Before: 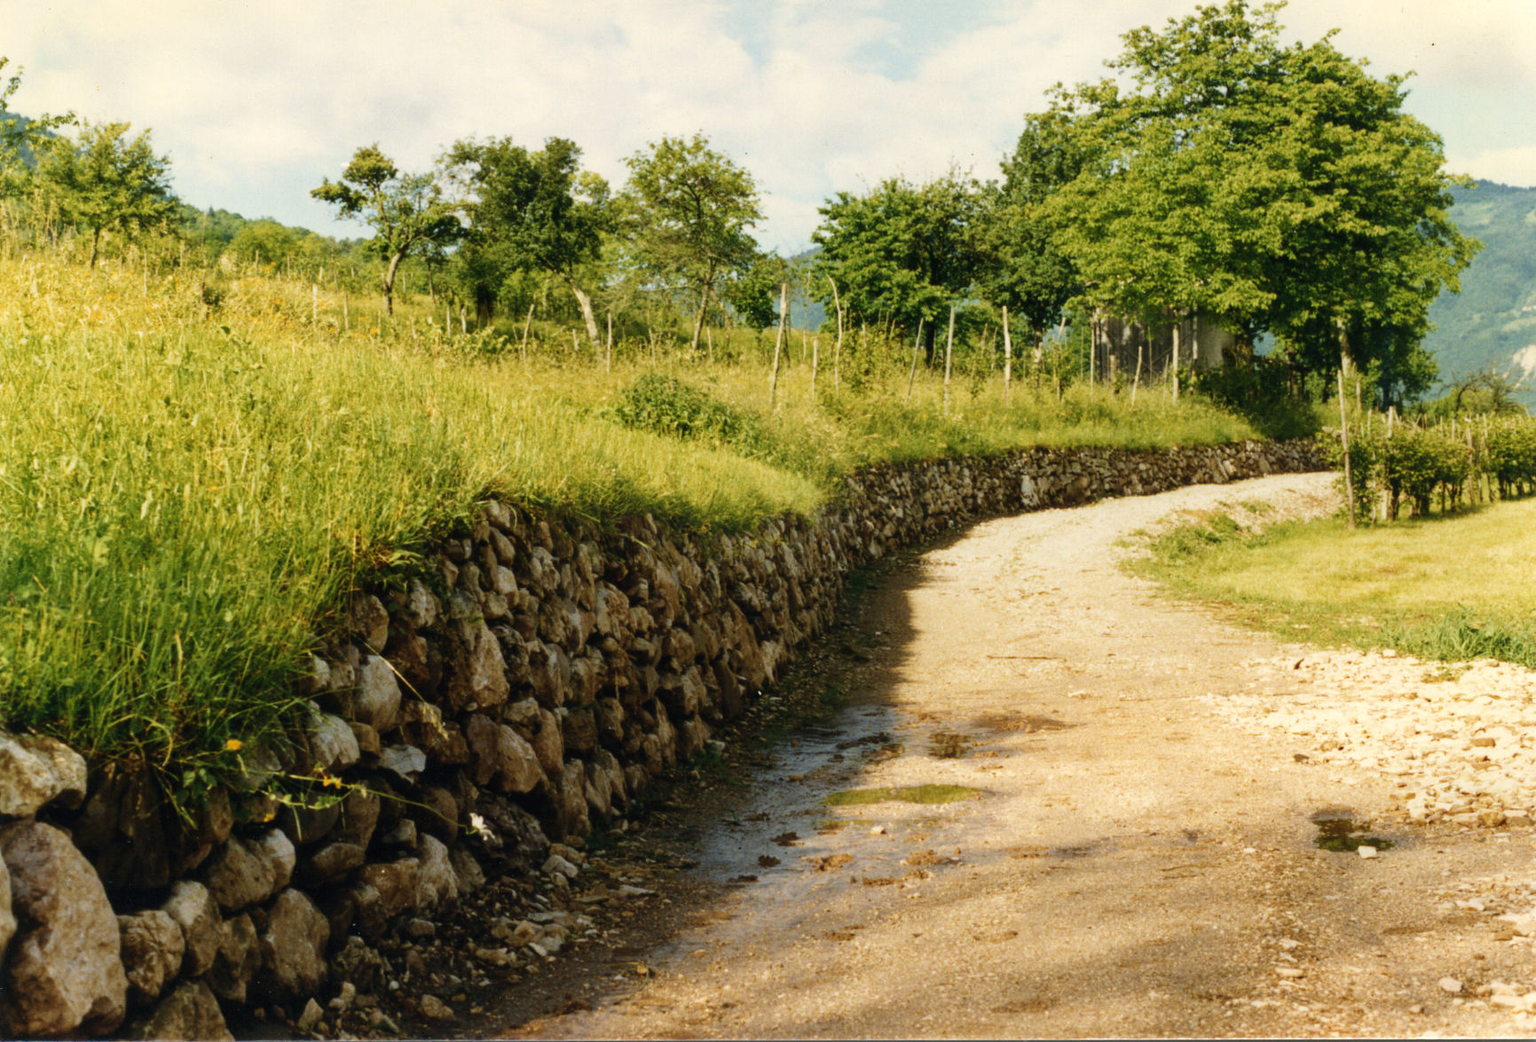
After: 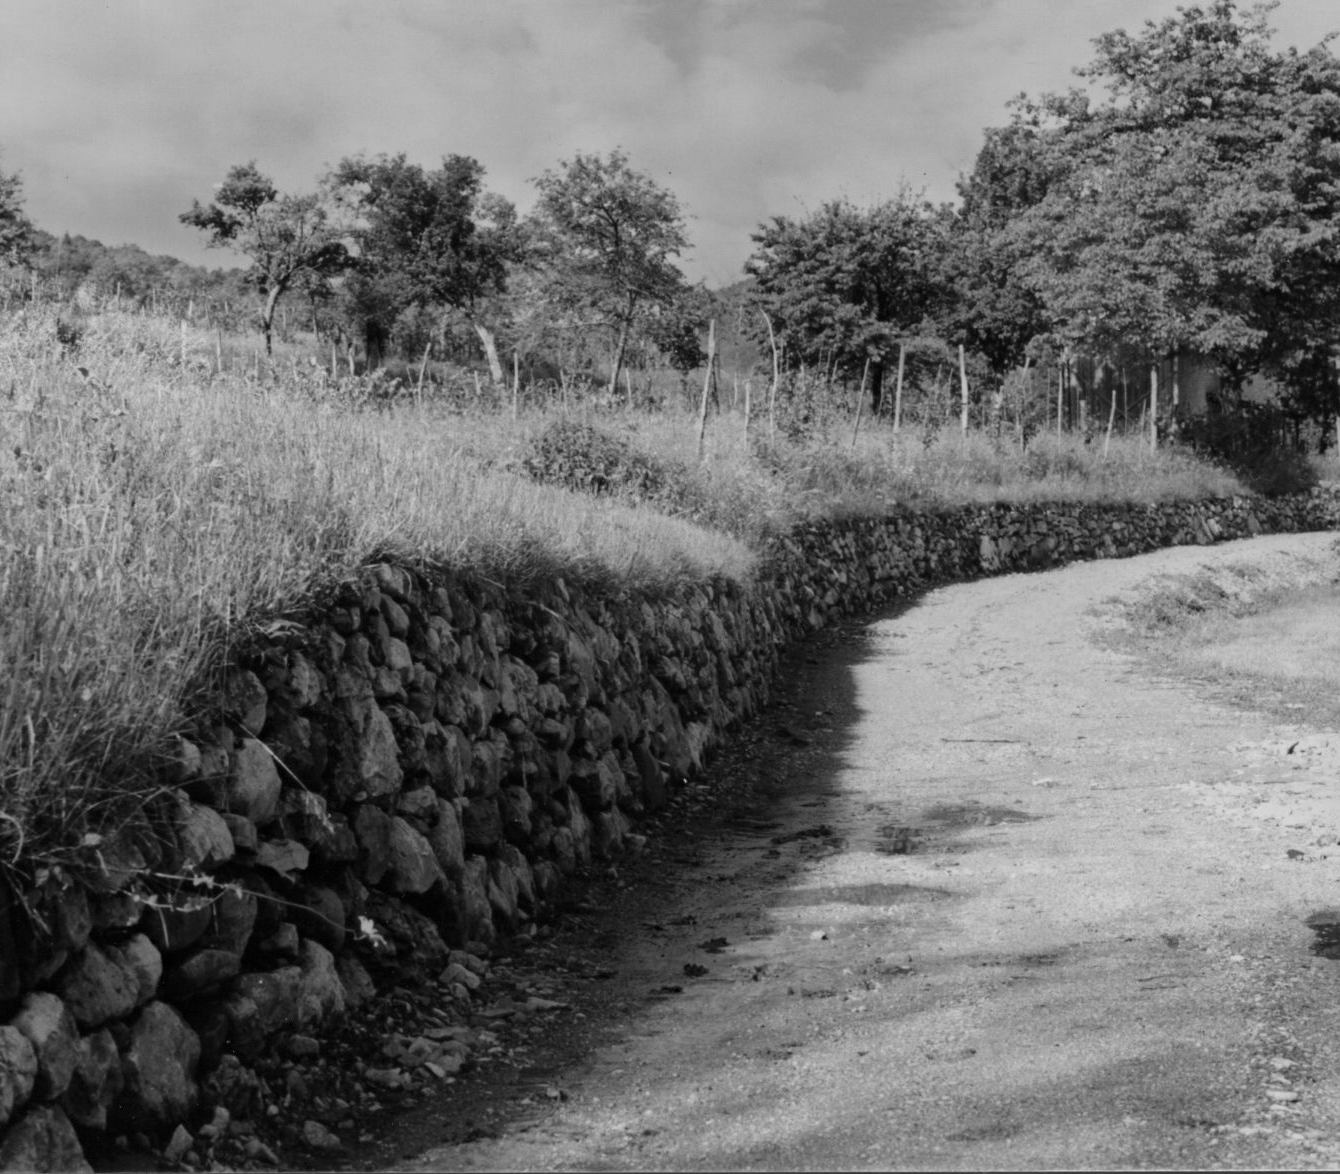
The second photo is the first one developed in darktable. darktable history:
tone equalizer: -8 EV -0.55 EV
crop: left 9.88%, right 12.664%
haze removal: compatibility mode true, adaptive false
rotate and perspective: crop left 0, crop top 0
monochrome: a 14.95, b -89.96
color correction: highlights a* -39.68, highlights b* -40, shadows a* -40, shadows b* -40, saturation -3
